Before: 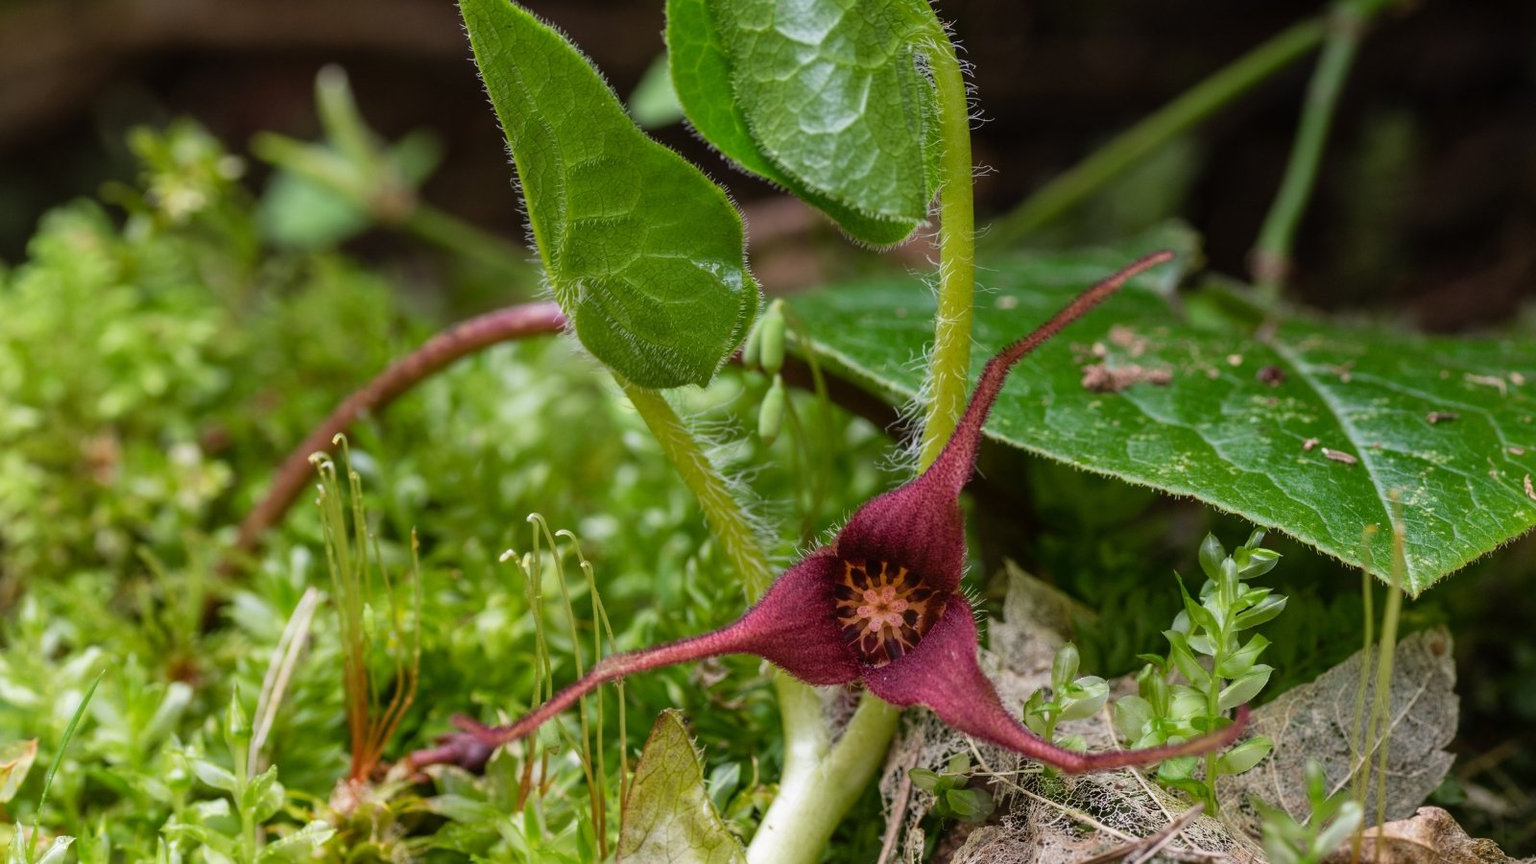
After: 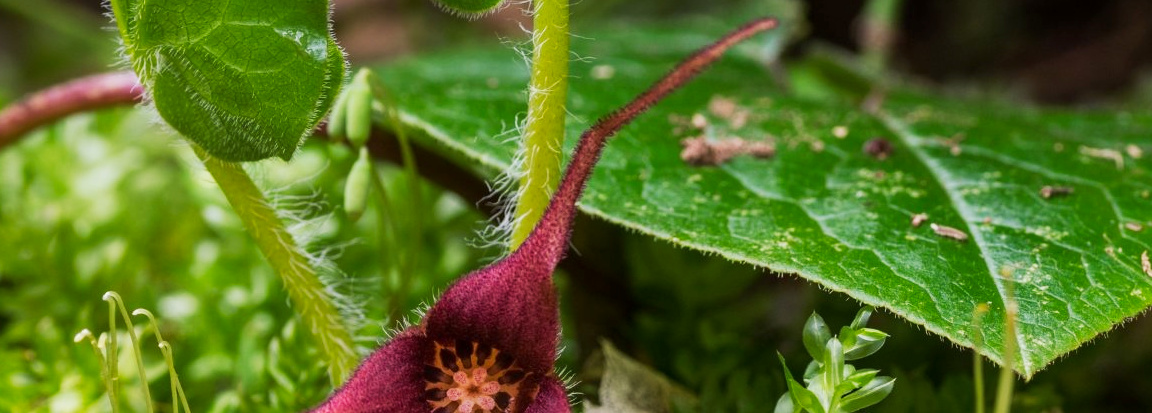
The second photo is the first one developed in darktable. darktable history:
exposure: black level correction 0.001, compensate highlight preservation false
crop and rotate: left 27.938%, top 27.046%, bottom 27.046%
tone curve: curves: ch0 [(0, 0) (0.003, 0.006) (0.011, 0.015) (0.025, 0.032) (0.044, 0.054) (0.069, 0.079) (0.1, 0.111) (0.136, 0.146) (0.177, 0.186) (0.224, 0.229) (0.277, 0.286) (0.335, 0.348) (0.399, 0.426) (0.468, 0.514) (0.543, 0.609) (0.623, 0.706) (0.709, 0.789) (0.801, 0.862) (0.898, 0.926) (1, 1)], preserve colors none
